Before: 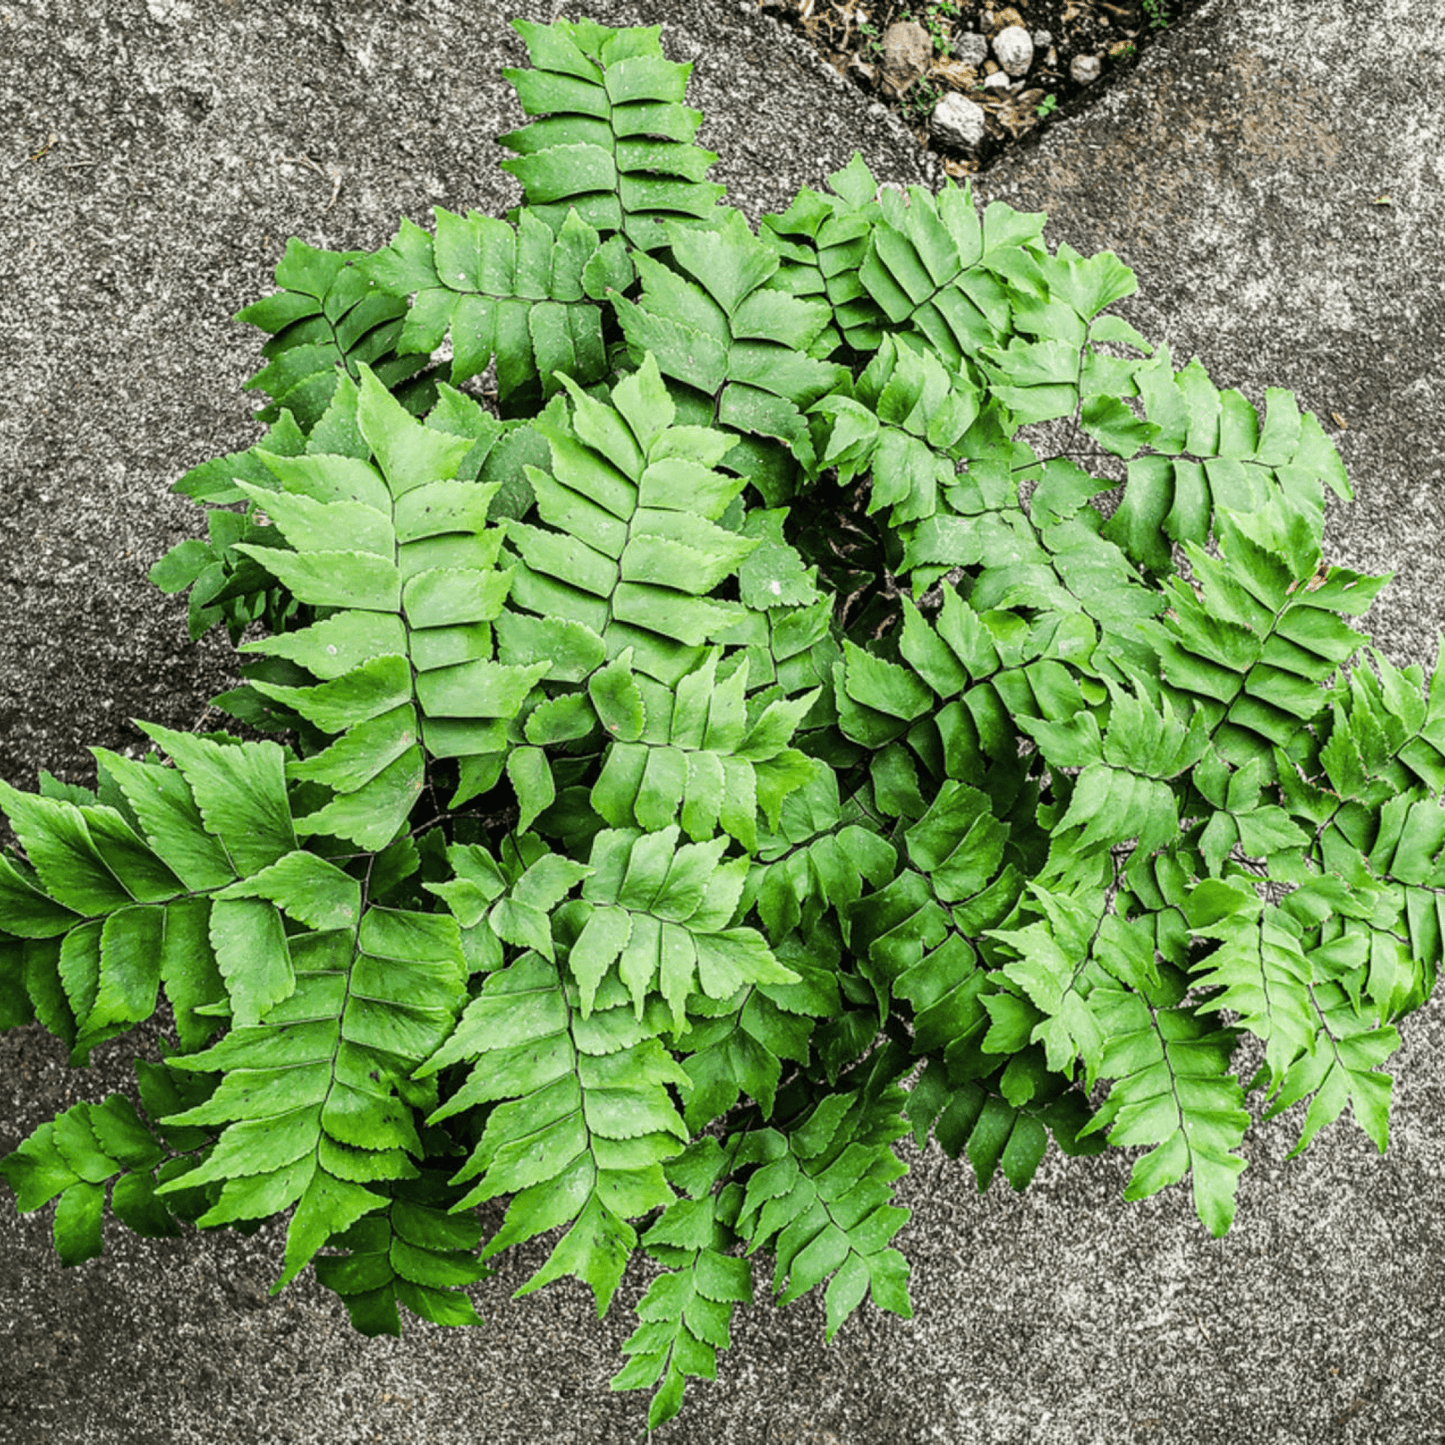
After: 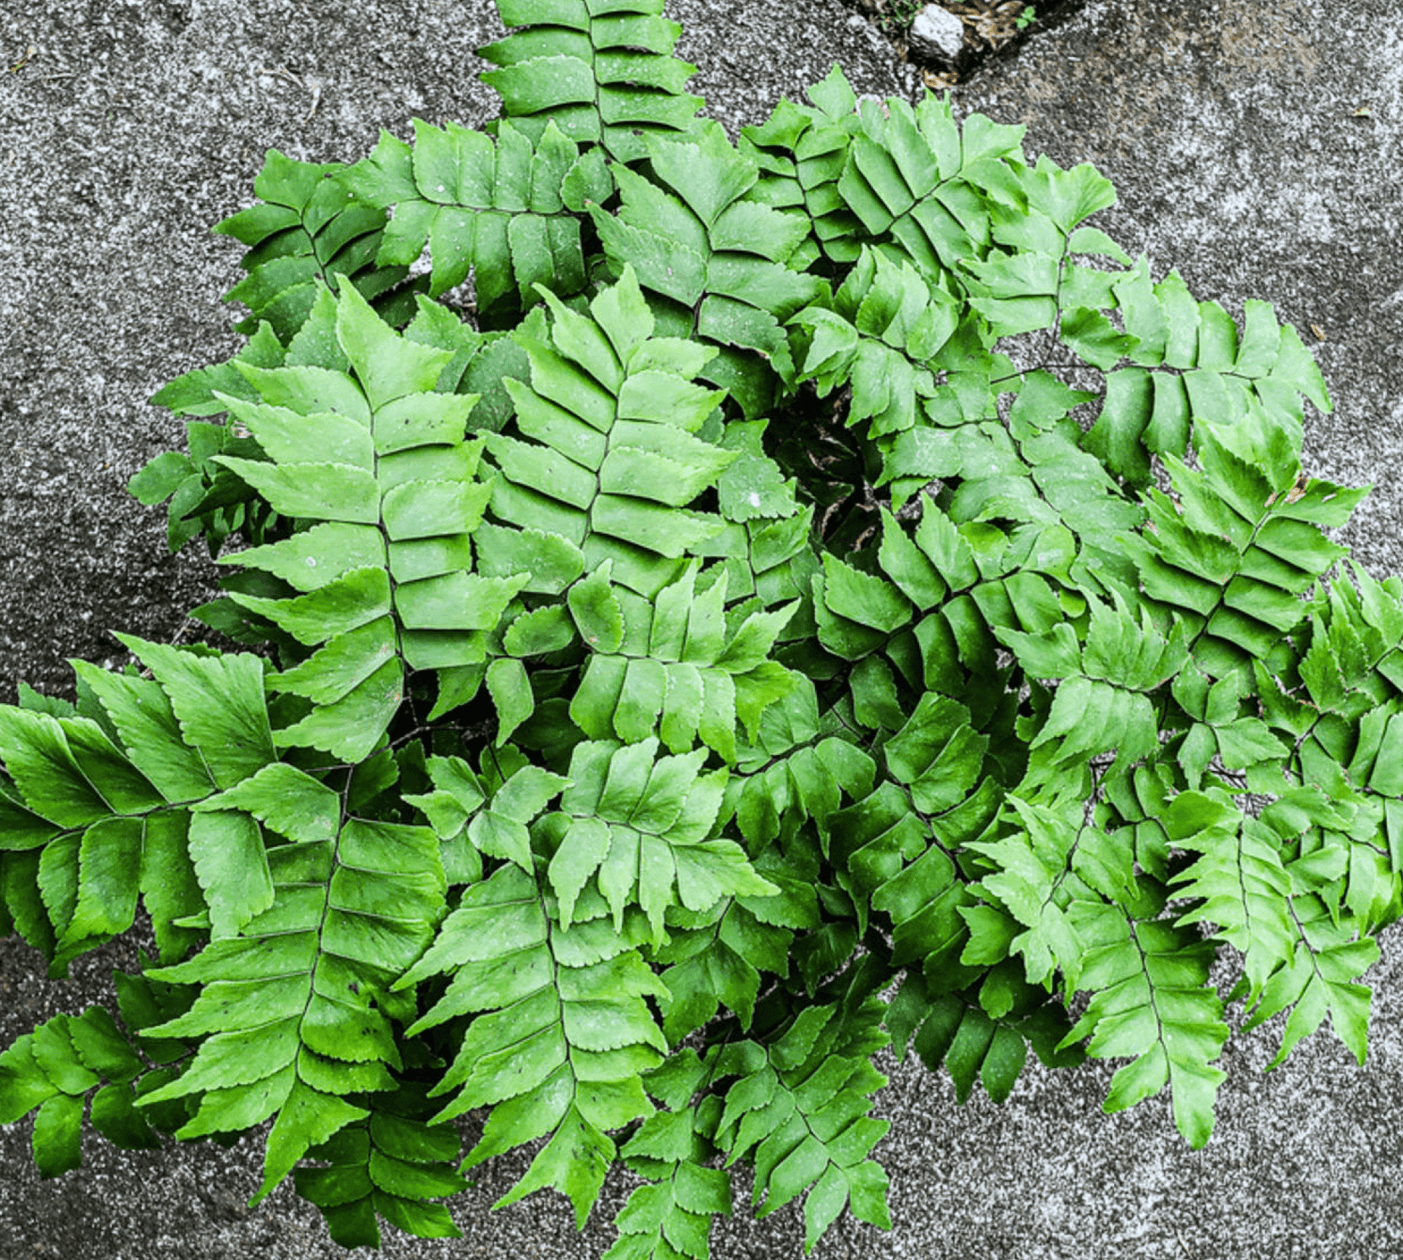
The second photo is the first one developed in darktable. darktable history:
white balance: red 0.954, blue 1.079
crop: left 1.507%, top 6.147%, right 1.379%, bottom 6.637%
contrast brightness saturation: contrast 0.08, saturation 0.02
